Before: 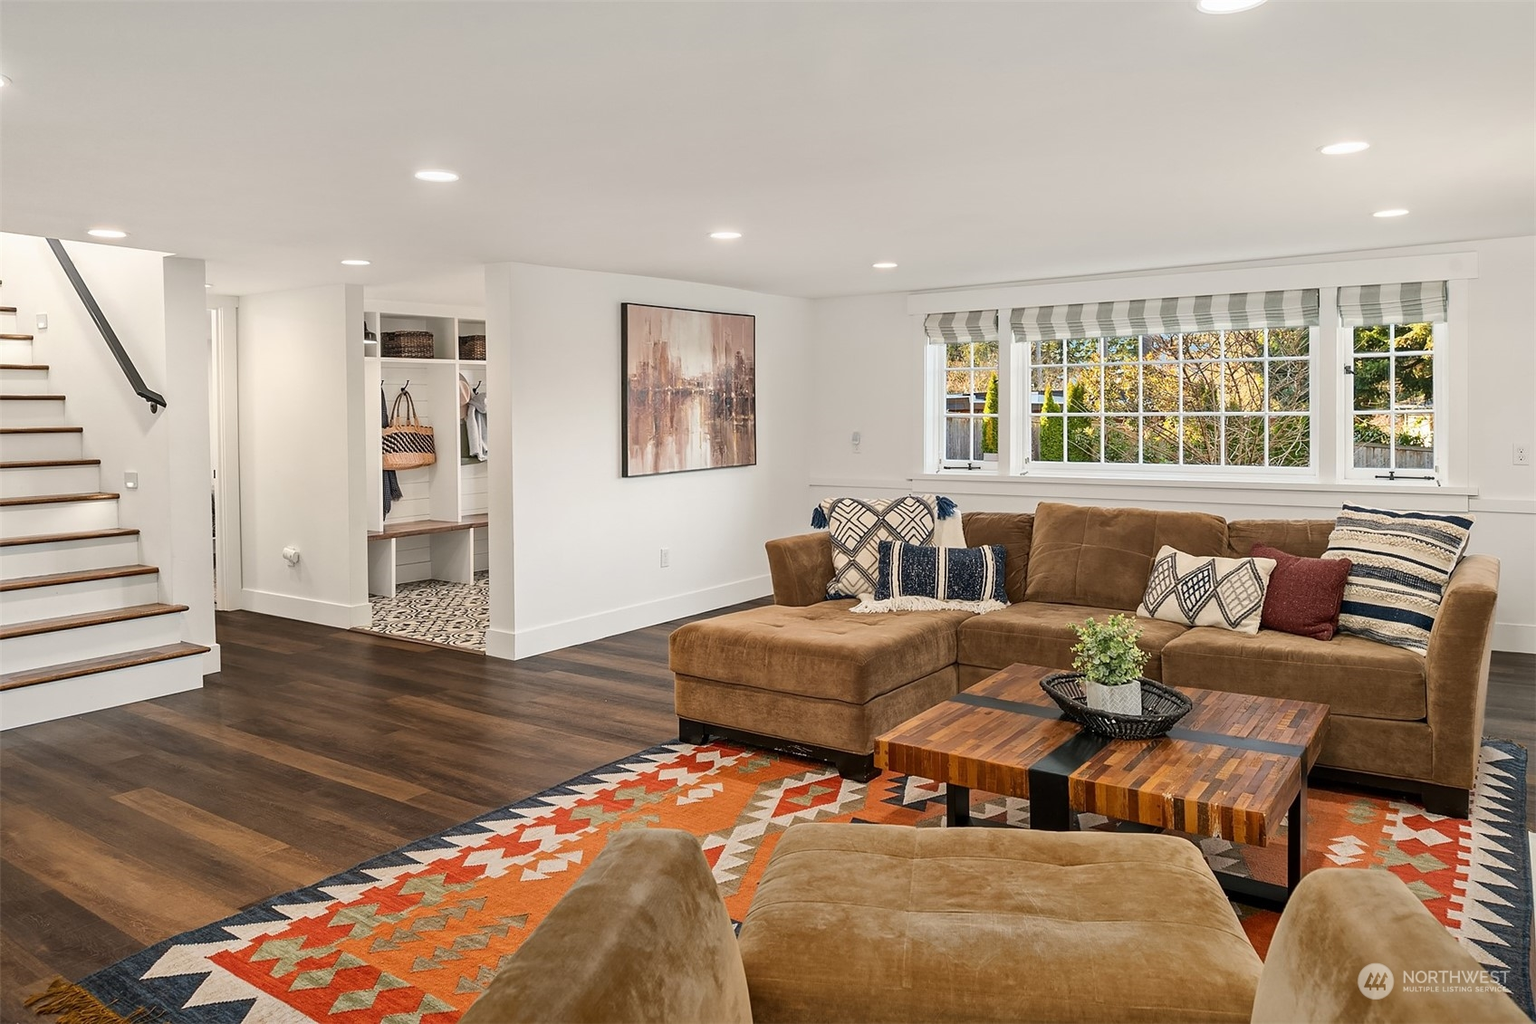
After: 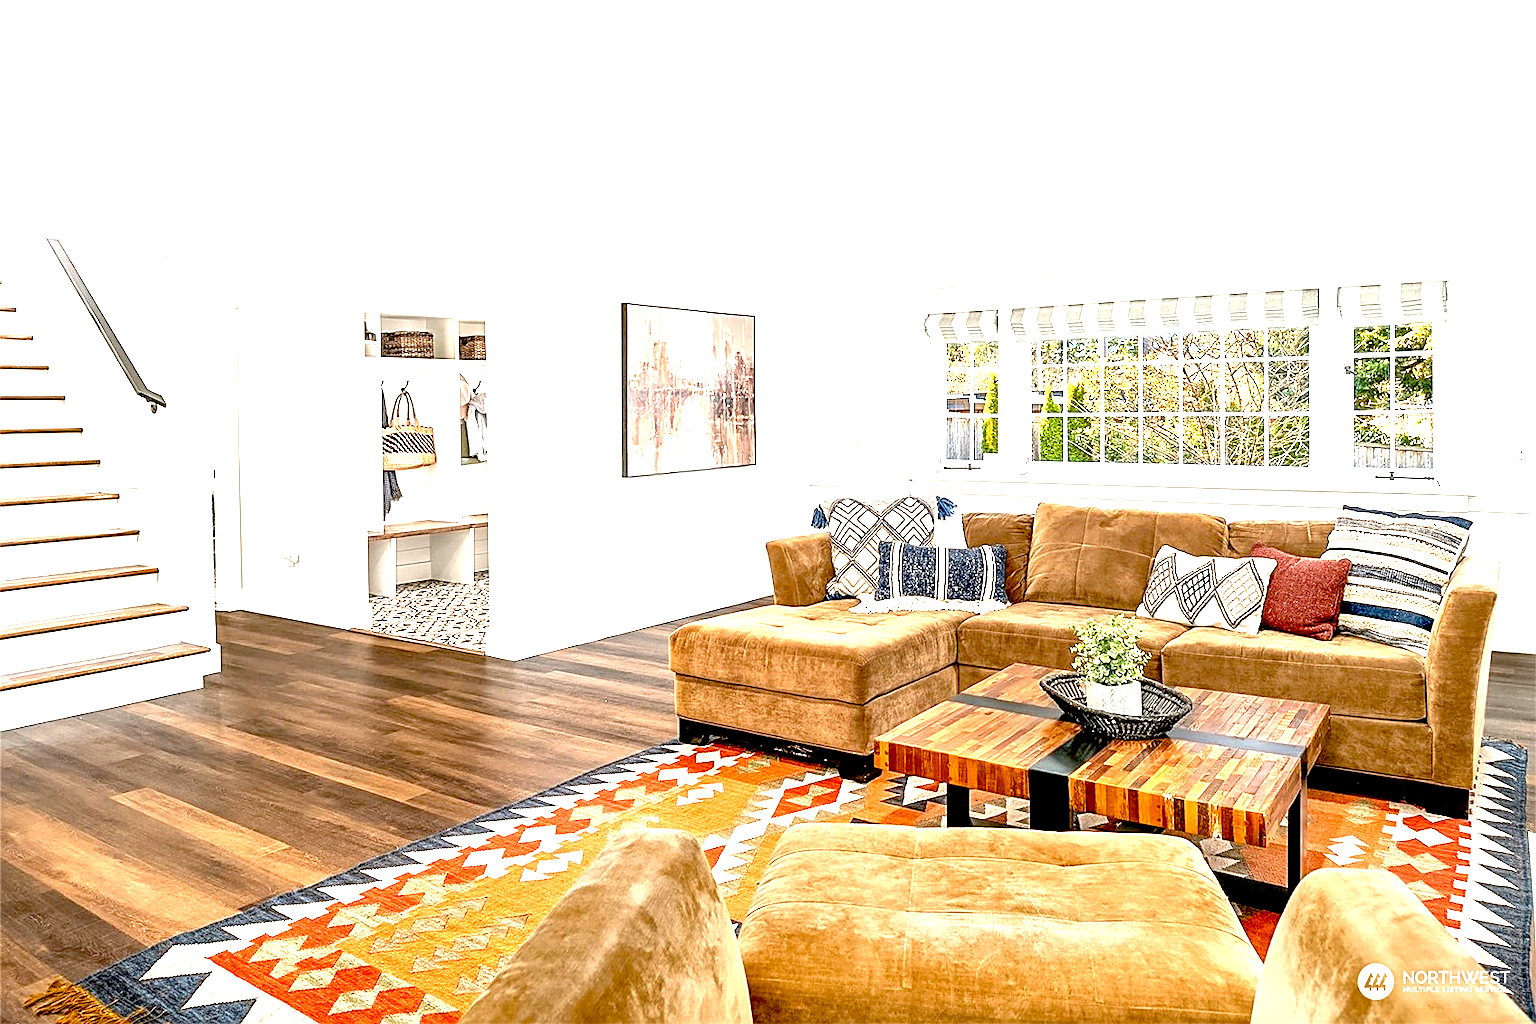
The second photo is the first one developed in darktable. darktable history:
sharpen: on, module defaults
exposure: black level correction 0.016, exposure 1.774 EV, compensate highlight preservation false
local contrast: on, module defaults
